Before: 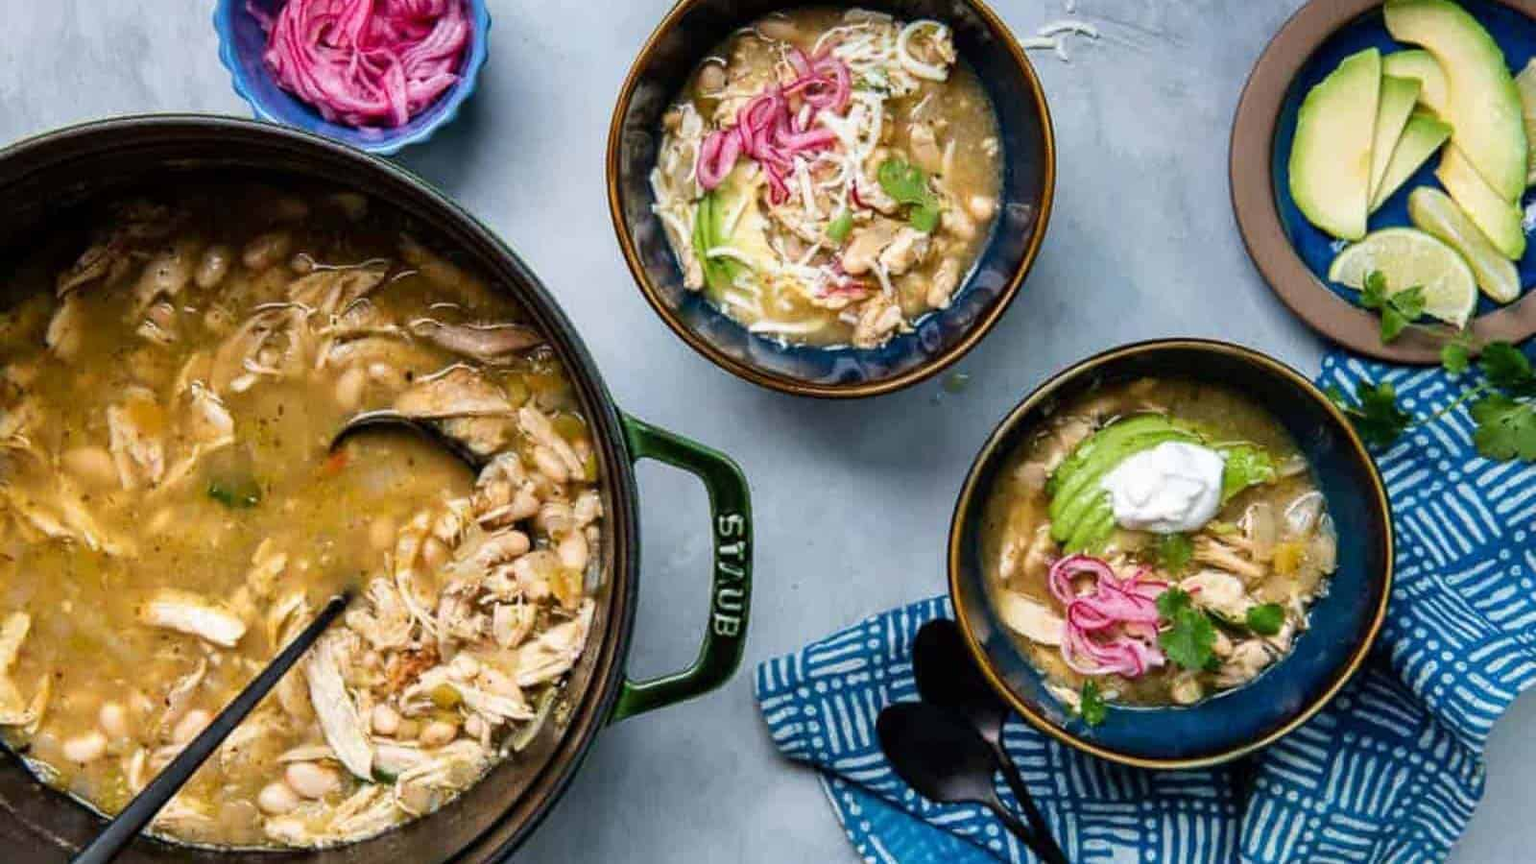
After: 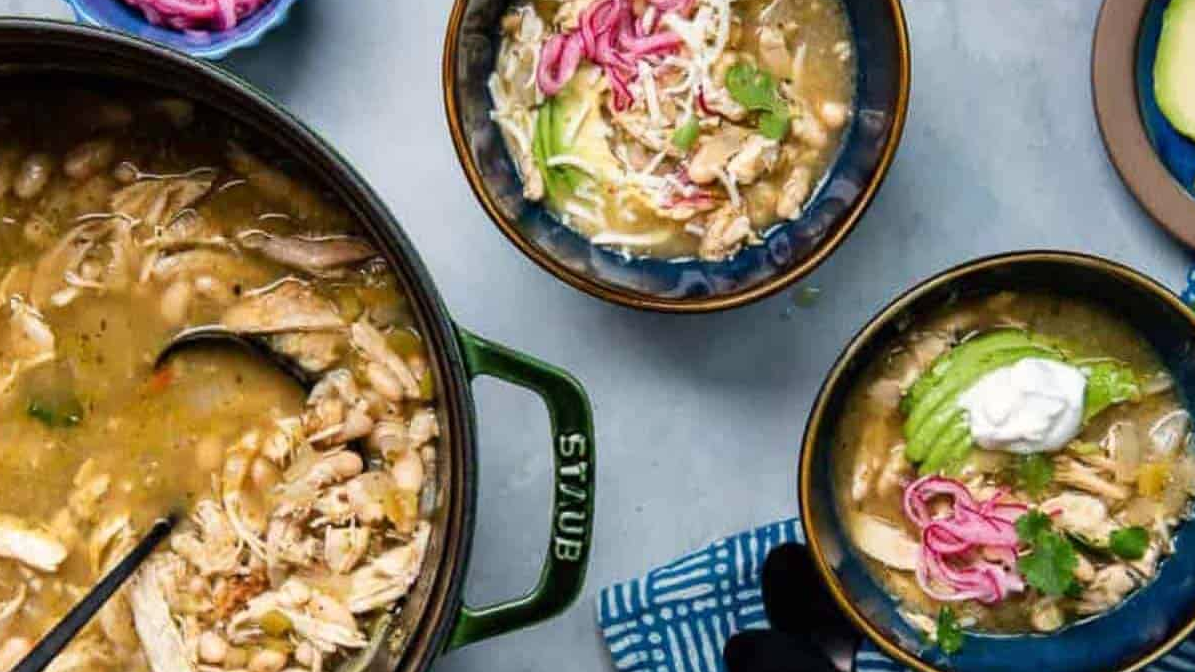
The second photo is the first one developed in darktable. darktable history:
crop and rotate: left 11.831%, top 11.346%, right 13.429%, bottom 13.899%
white balance: red 1.009, blue 0.985
